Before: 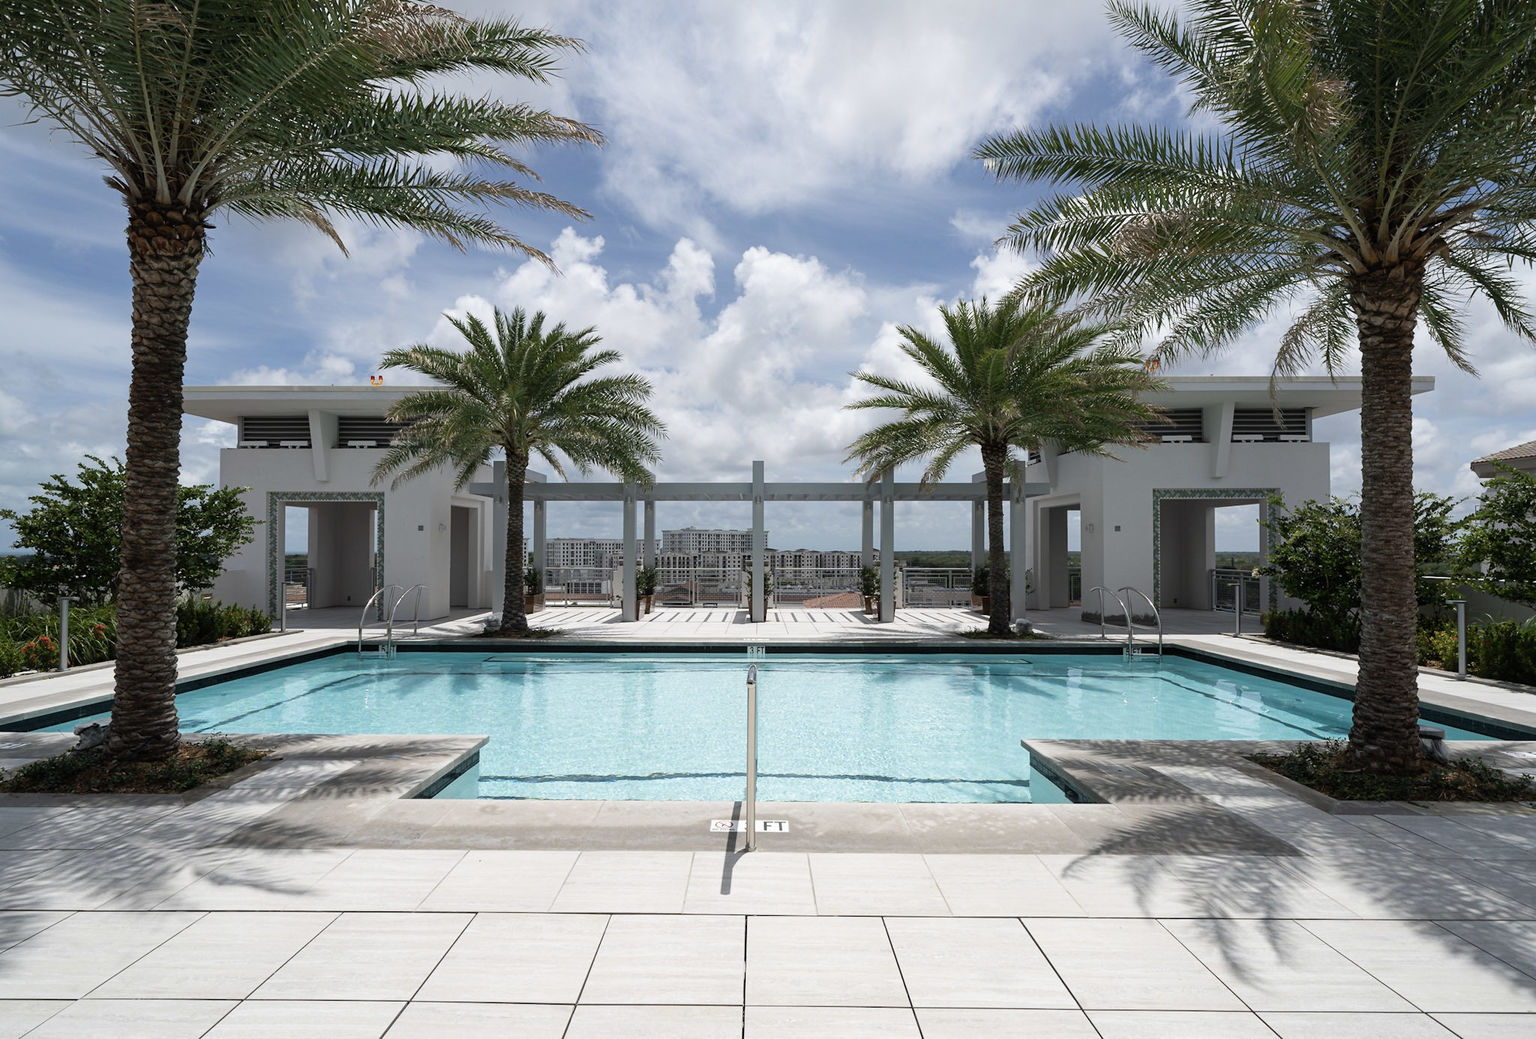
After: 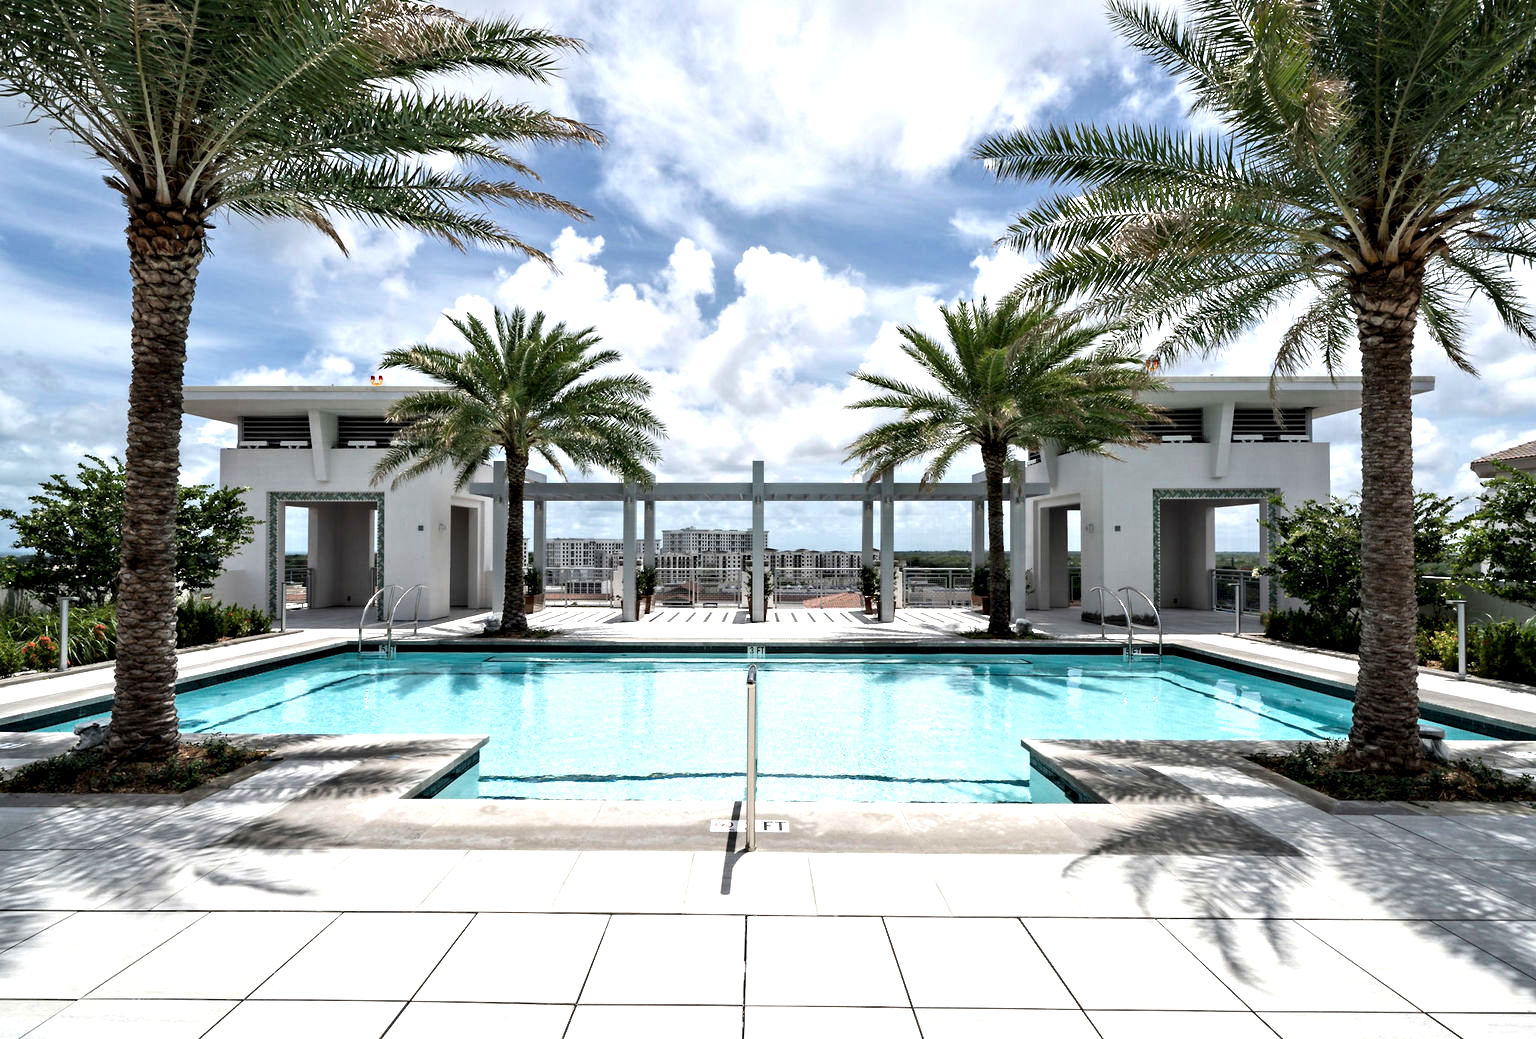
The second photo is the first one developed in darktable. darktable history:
contrast equalizer: y [[0.511, 0.558, 0.631, 0.632, 0.559, 0.512], [0.5 ×6], [0.507, 0.559, 0.627, 0.644, 0.647, 0.647], [0 ×6], [0 ×6]]
exposure: exposure 0.566 EV, compensate highlight preservation false
